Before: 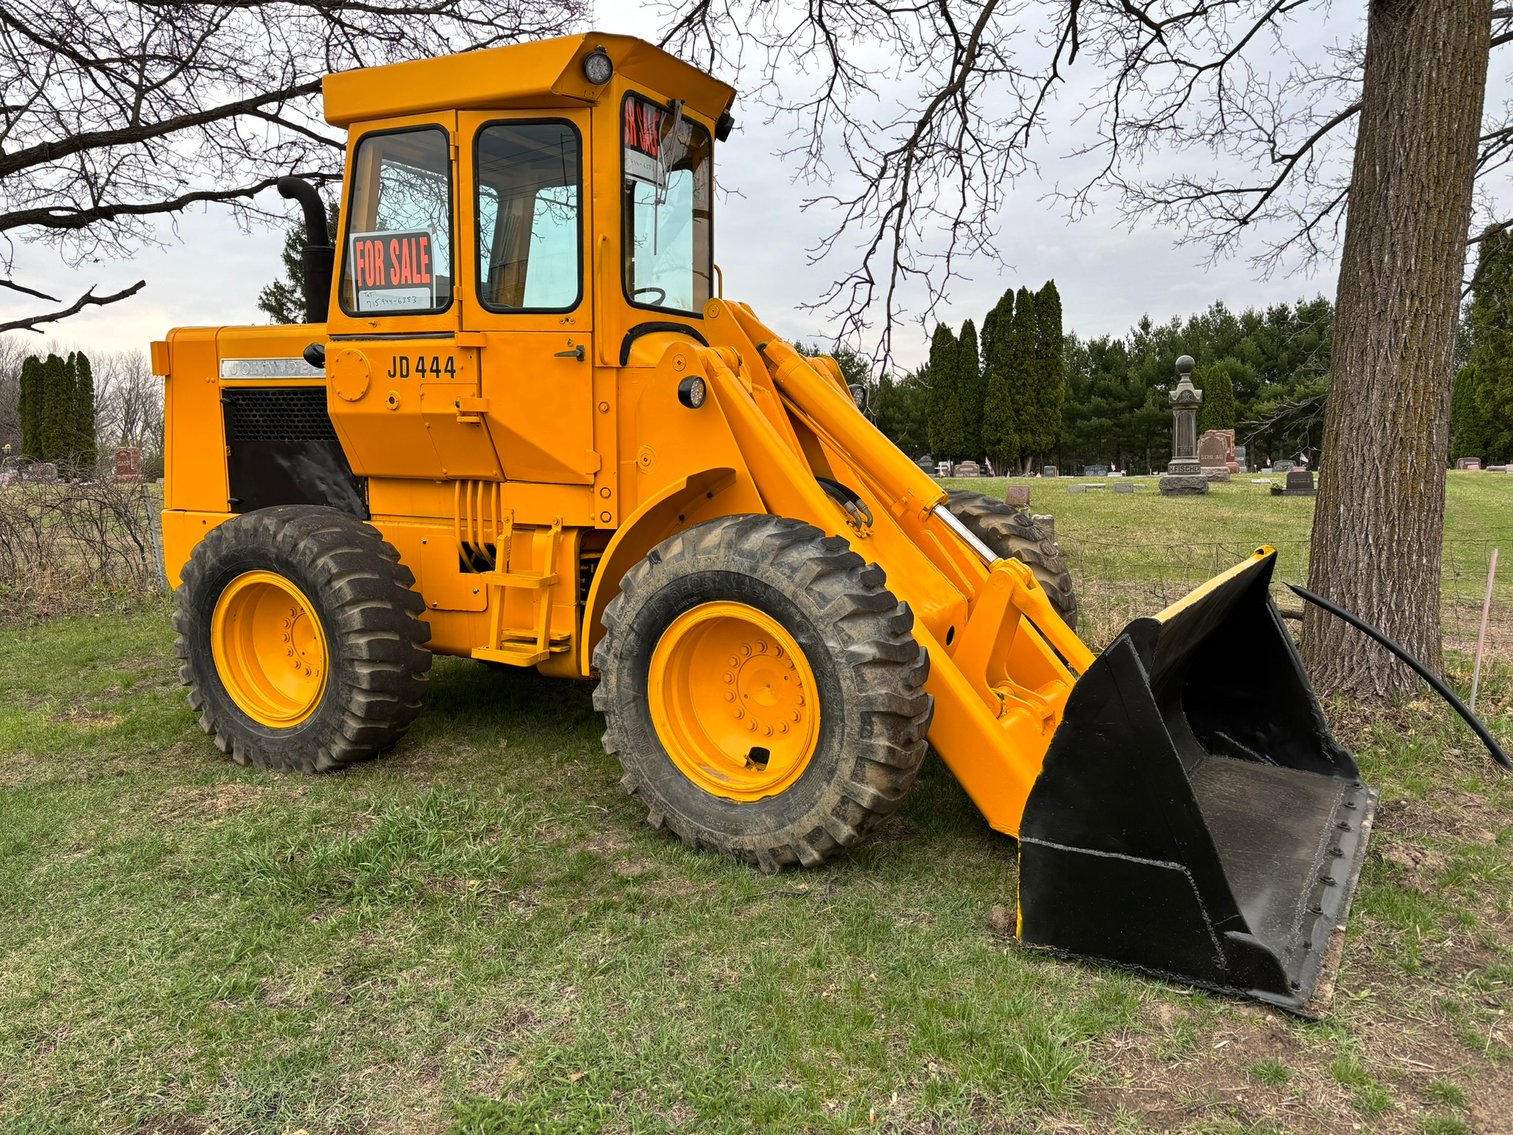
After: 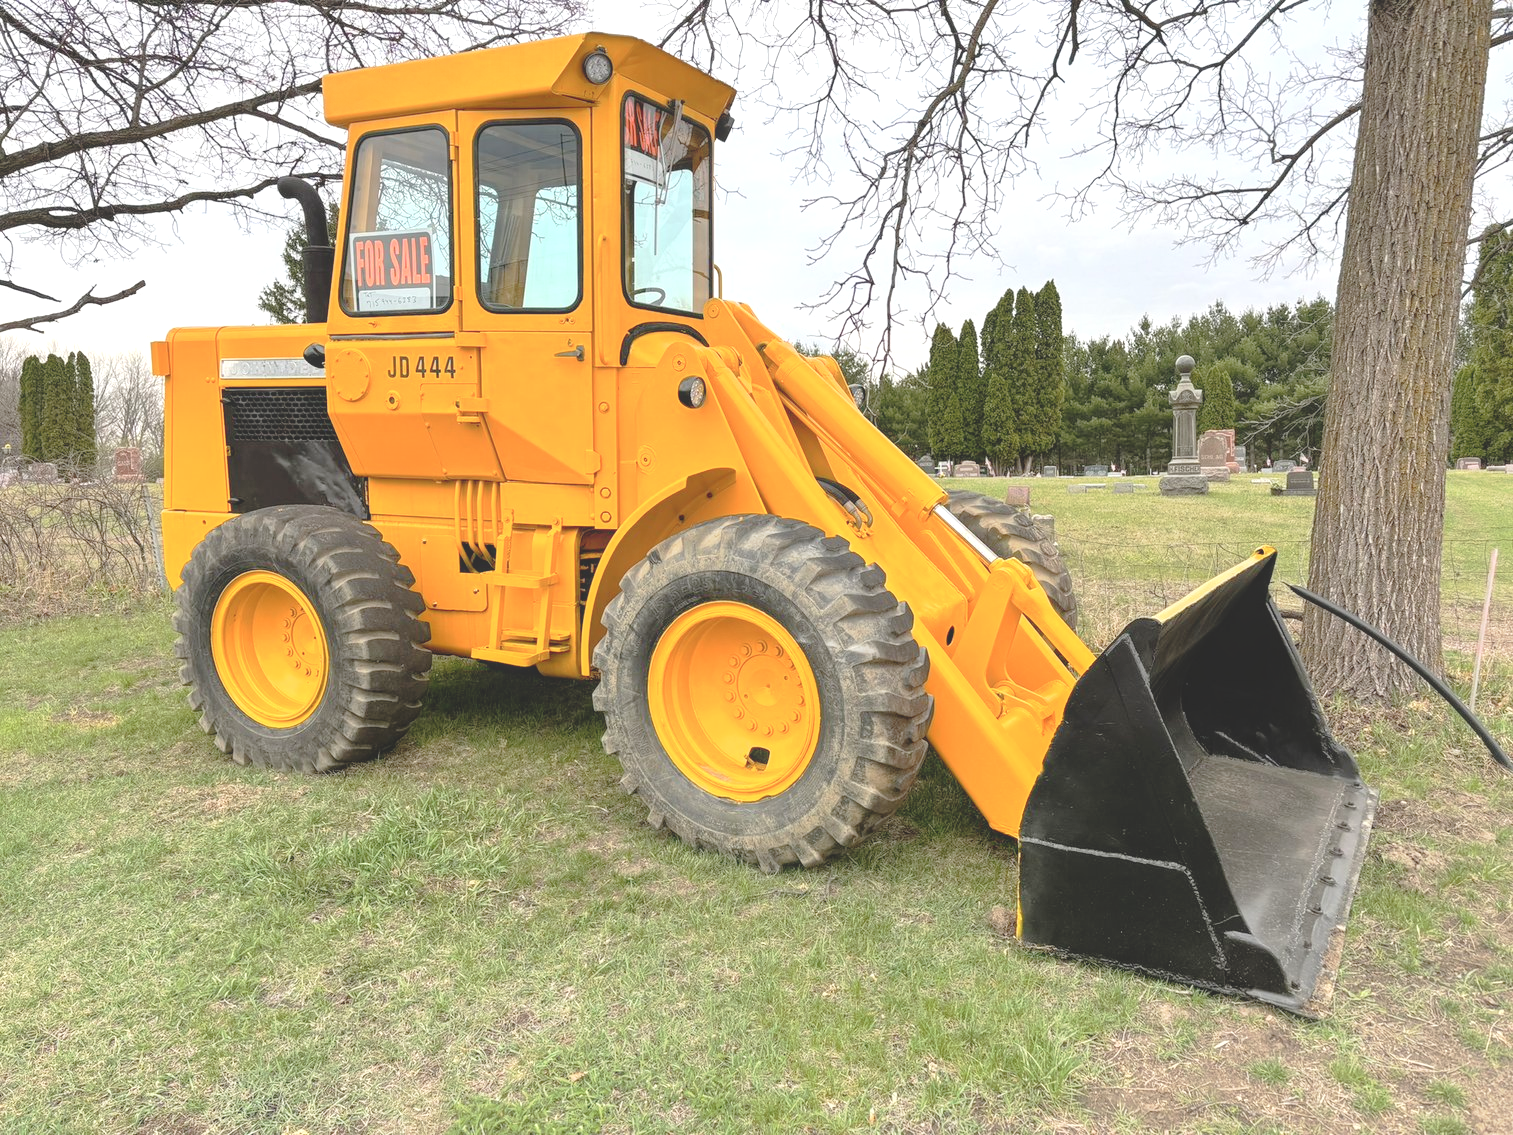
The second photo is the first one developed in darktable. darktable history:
contrast brightness saturation: brightness 0.12
exposure: black level correction 0, exposure 0.498 EV, compensate highlight preservation false
tone curve: curves: ch0 [(0, 0) (0.003, 0.128) (0.011, 0.133) (0.025, 0.133) (0.044, 0.141) (0.069, 0.152) (0.1, 0.169) (0.136, 0.201) (0.177, 0.239) (0.224, 0.294) (0.277, 0.358) (0.335, 0.428) (0.399, 0.488) (0.468, 0.55) (0.543, 0.611) (0.623, 0.678) (0.709, 0.755) (0.801, 0.843) (0.898, 0.91) (1, 1)], preserve colors none
contrast equalizer: octaves 7, y [[0.6 ×6], [0.55 ×6], [0 ×6], [0 ×6], [0 ×6]], mix -0.366
local contrast: detail 110%
